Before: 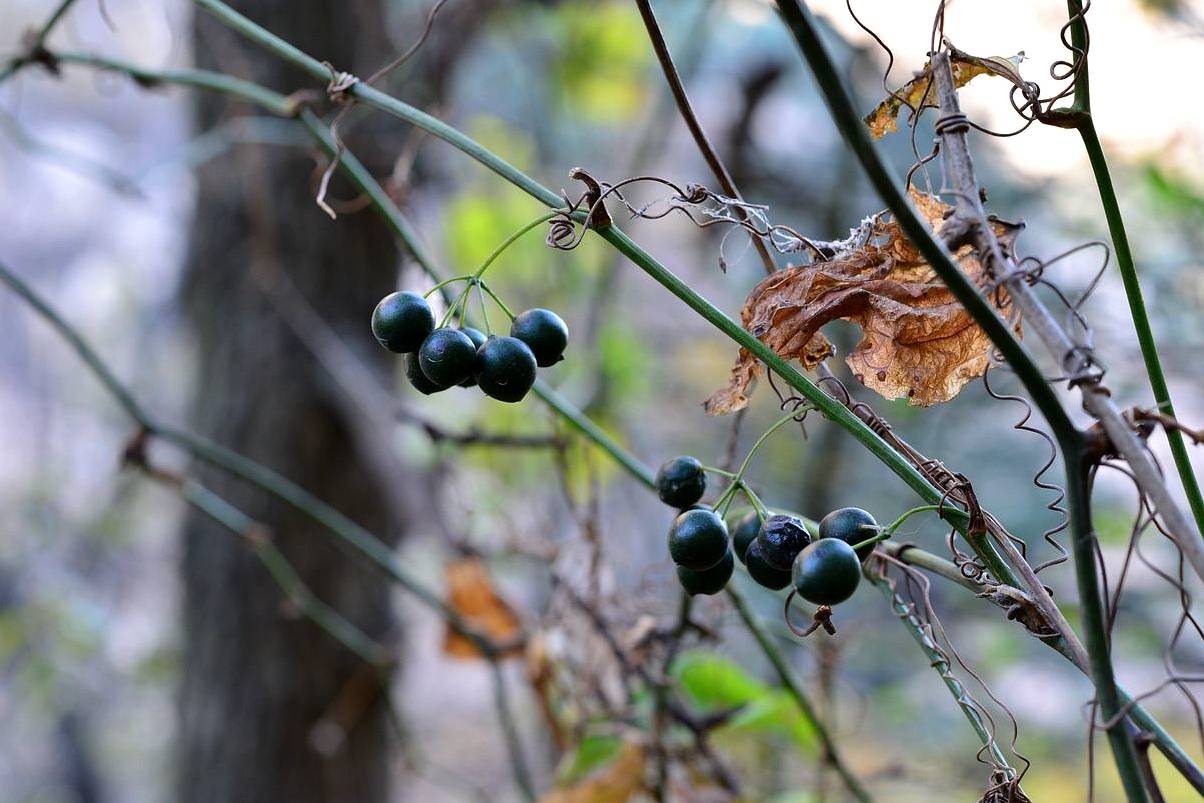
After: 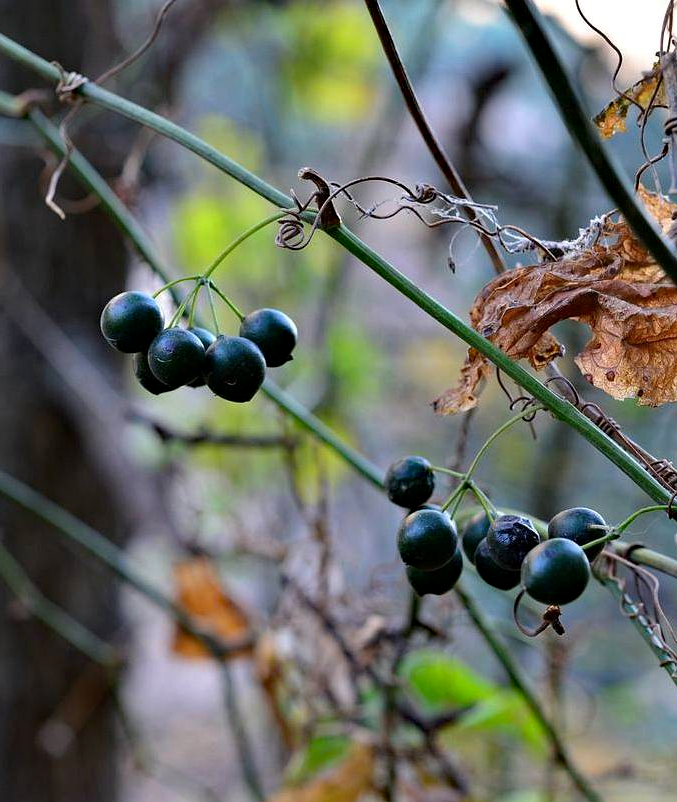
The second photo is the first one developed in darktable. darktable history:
haze removal: compatibility mode true, adaptive false
crop and rotate: left 22.516%, right 21.234%
